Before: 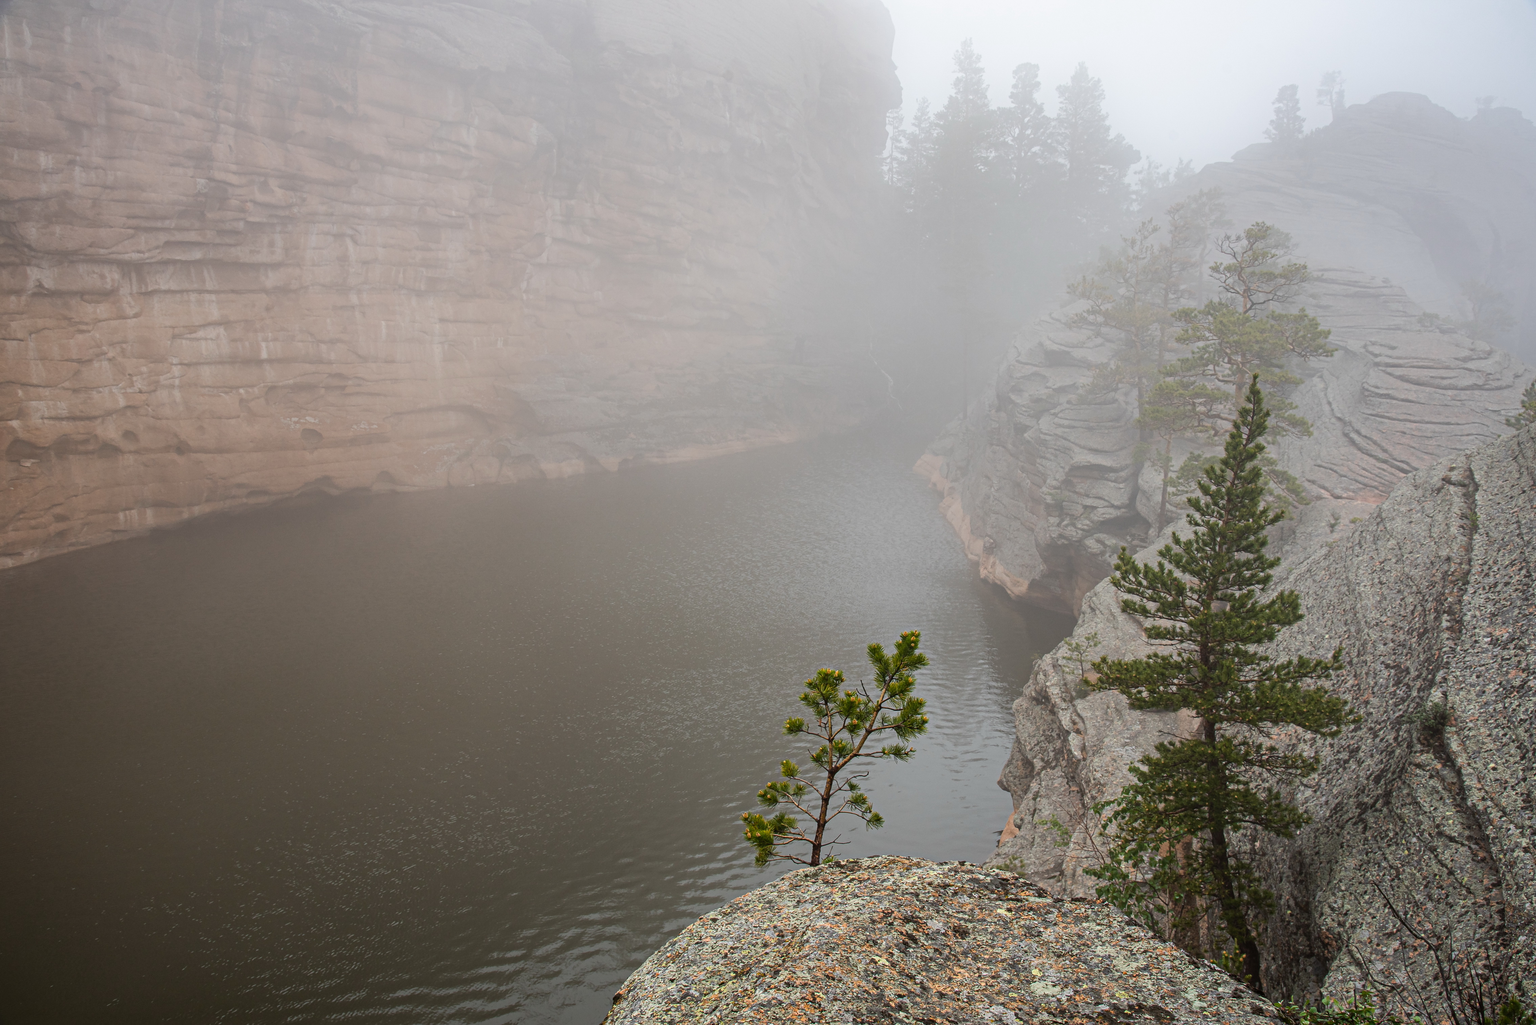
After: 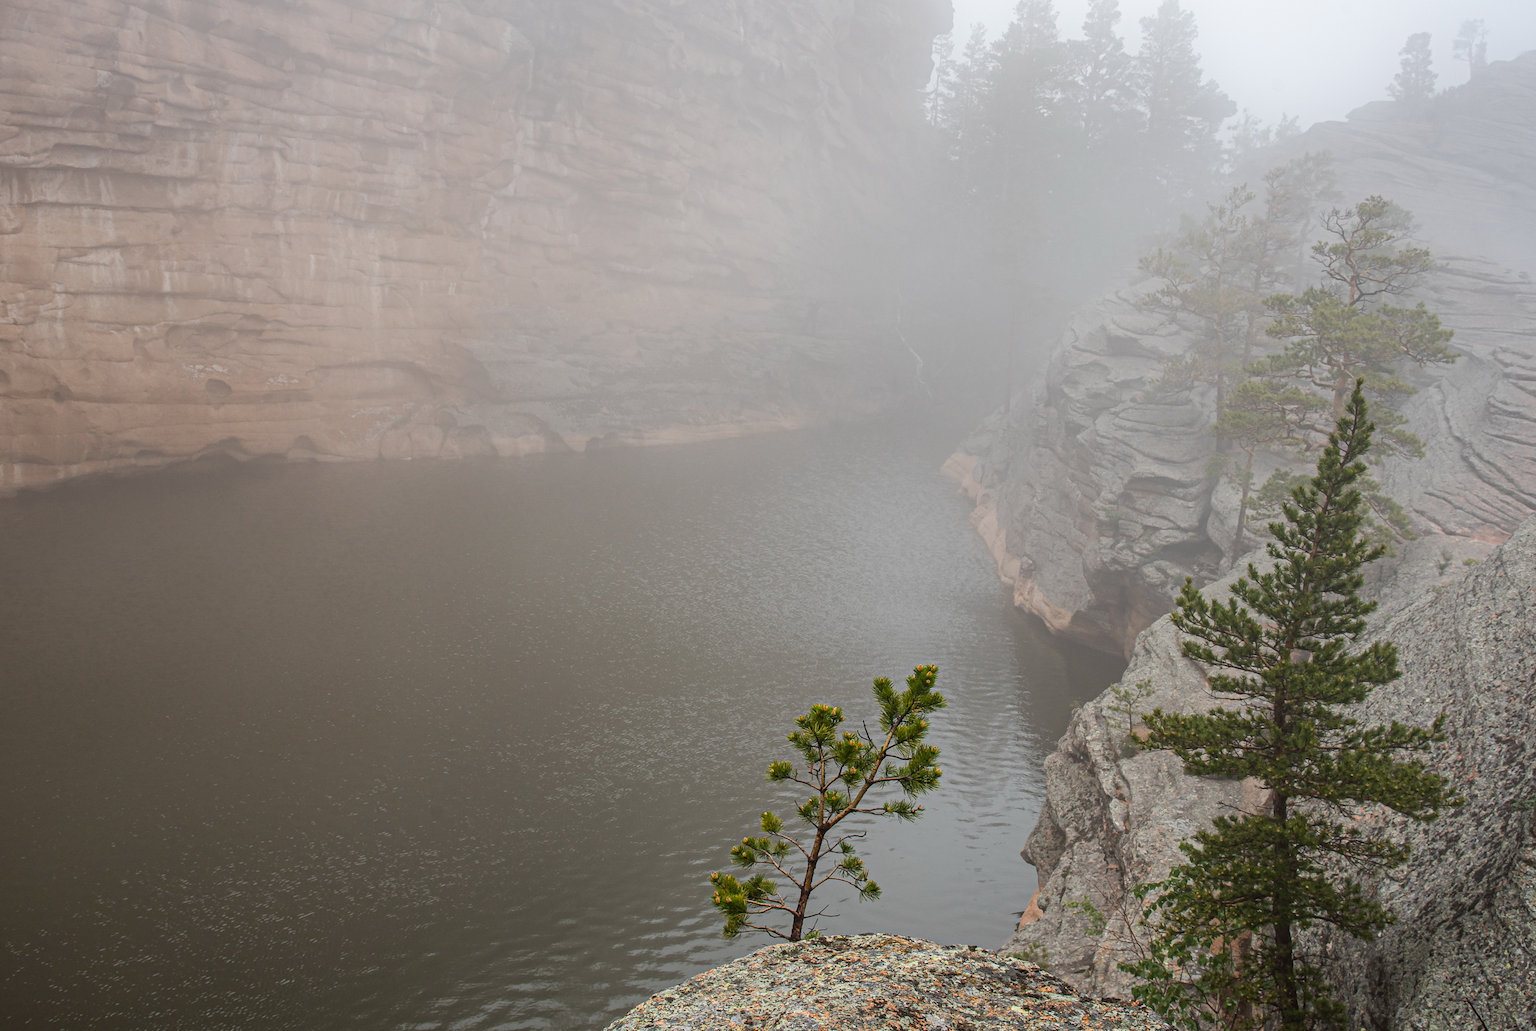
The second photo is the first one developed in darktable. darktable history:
exposure: exposure 1 EV, compensate exposure bias true, compensate highlight preservation false
crop and rotate: angle -3.29°, left 5.401%, top 5.185%, right 4.748%, bottom 4.421%
local contrast: detail 109%
